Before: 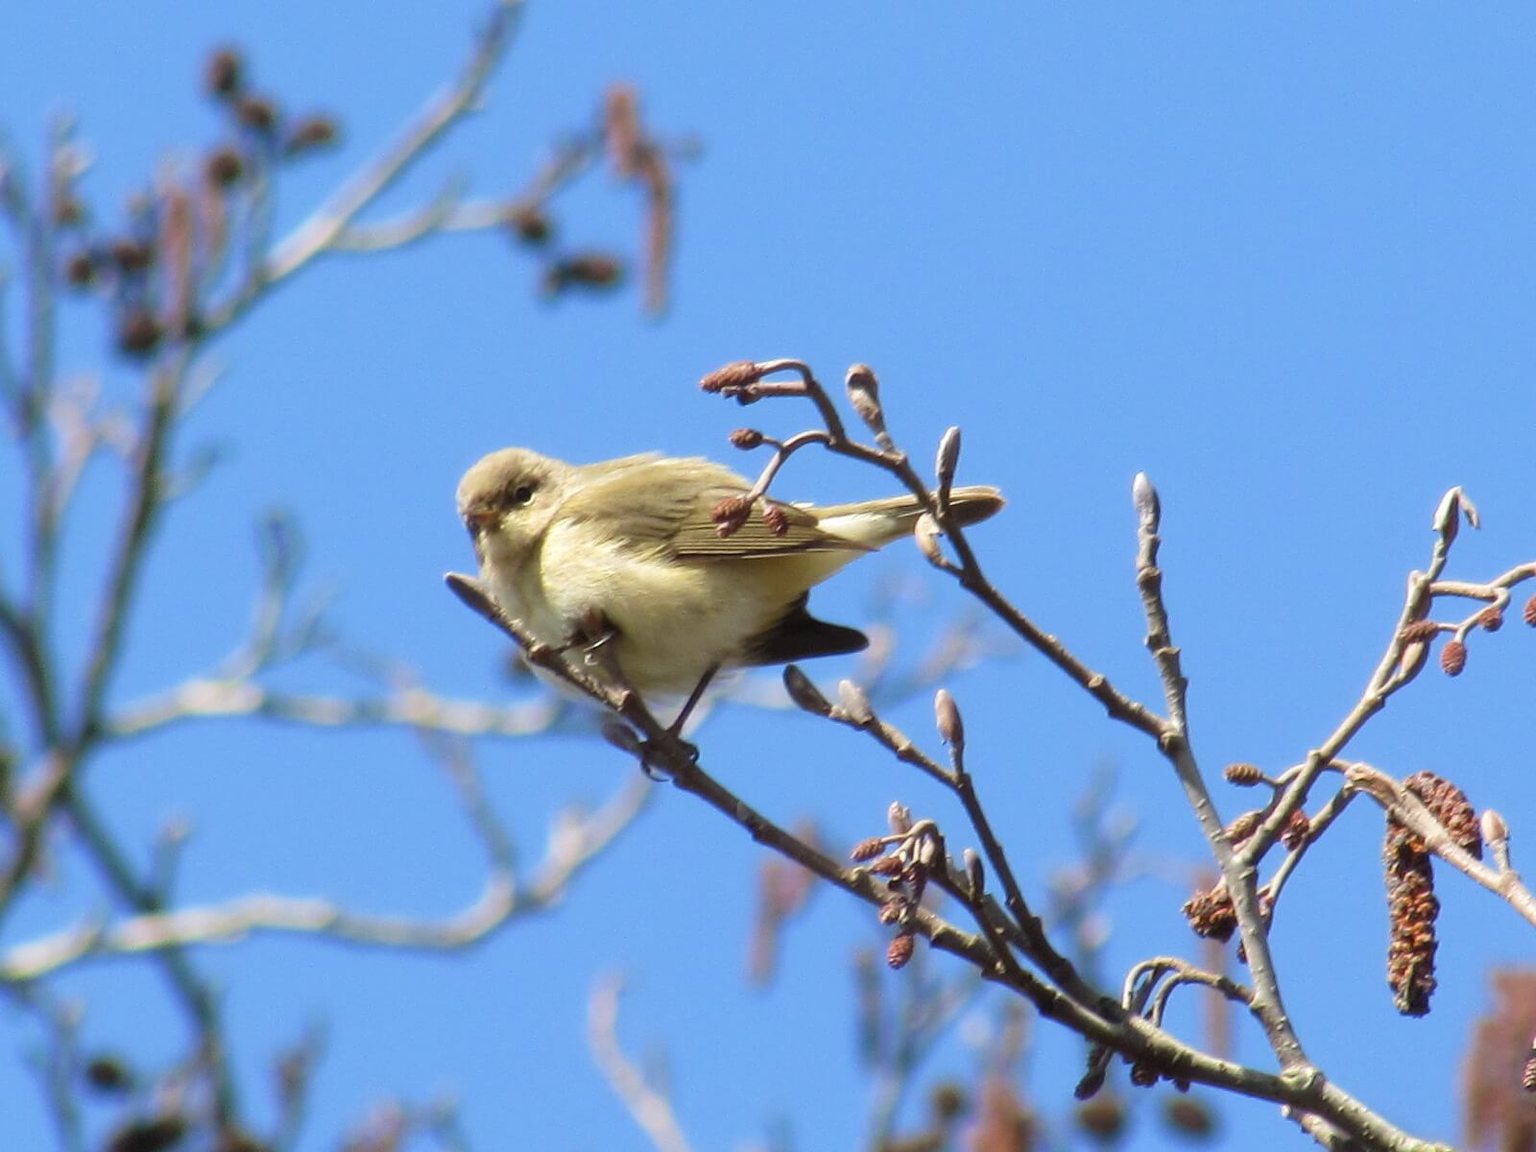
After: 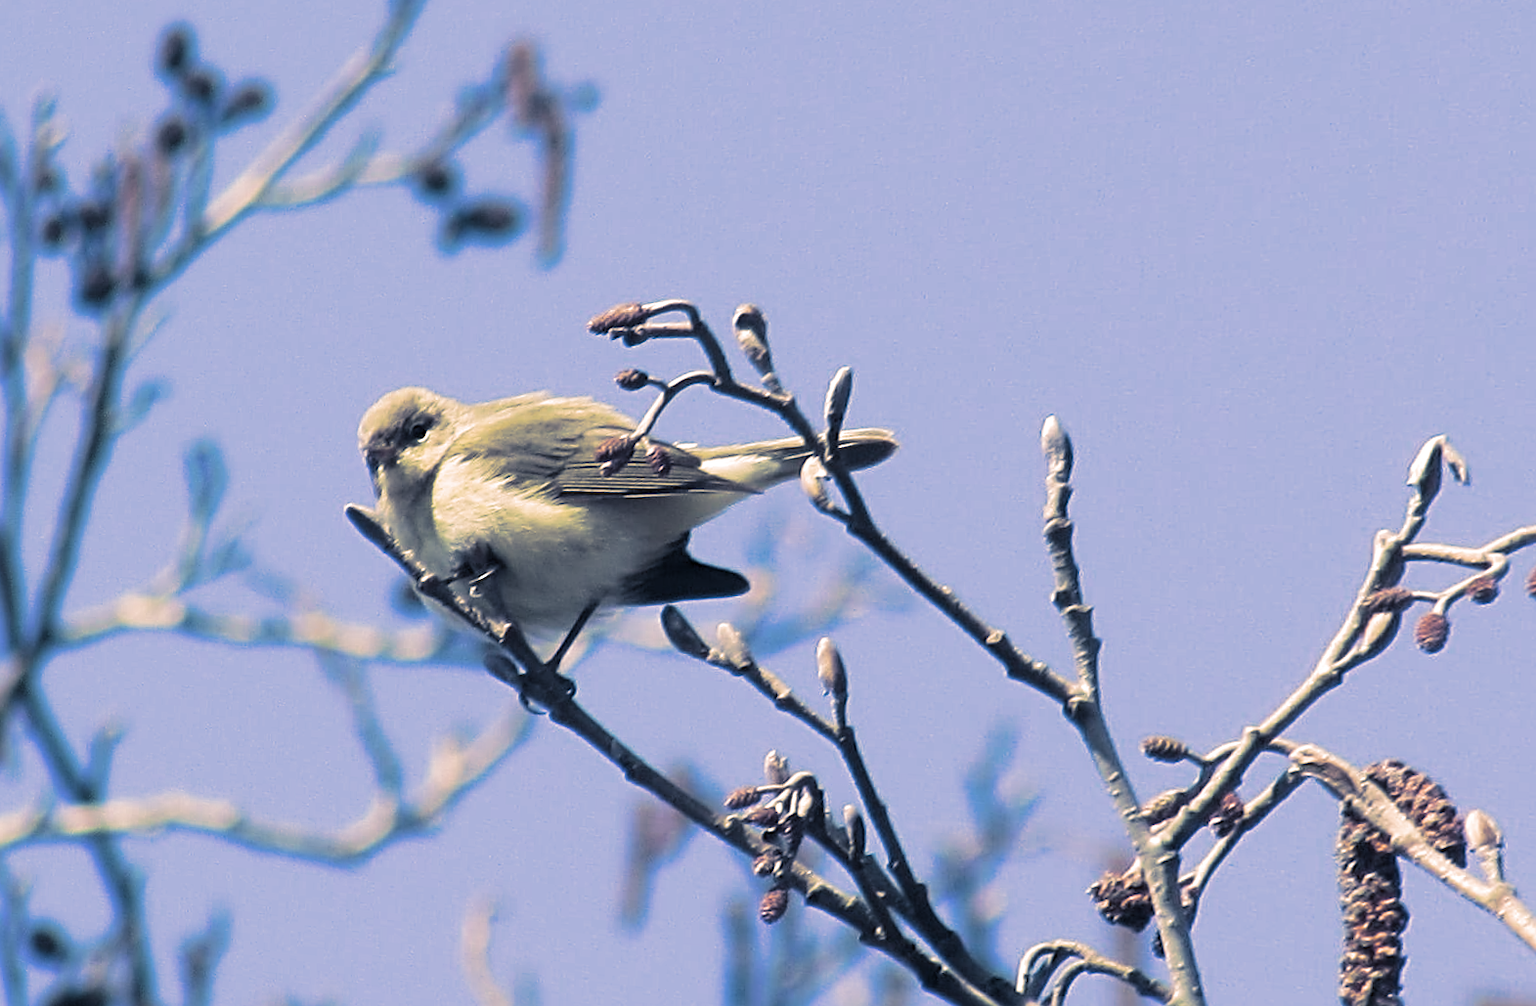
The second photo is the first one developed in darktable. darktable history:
split-toning: shadows › hue 226.8°, shadows › saturation 0.56, highlights › hue 28.8°, balance -40, compress 0%
sharpen: radius 4
rotate and perspective: rotation 1.69°, lens shift (vertical) -0.023, lens shift (horizontal) -0.291, crop left 0.025, crop right 0.988, crop top 0.092, crop bottom 0.842
